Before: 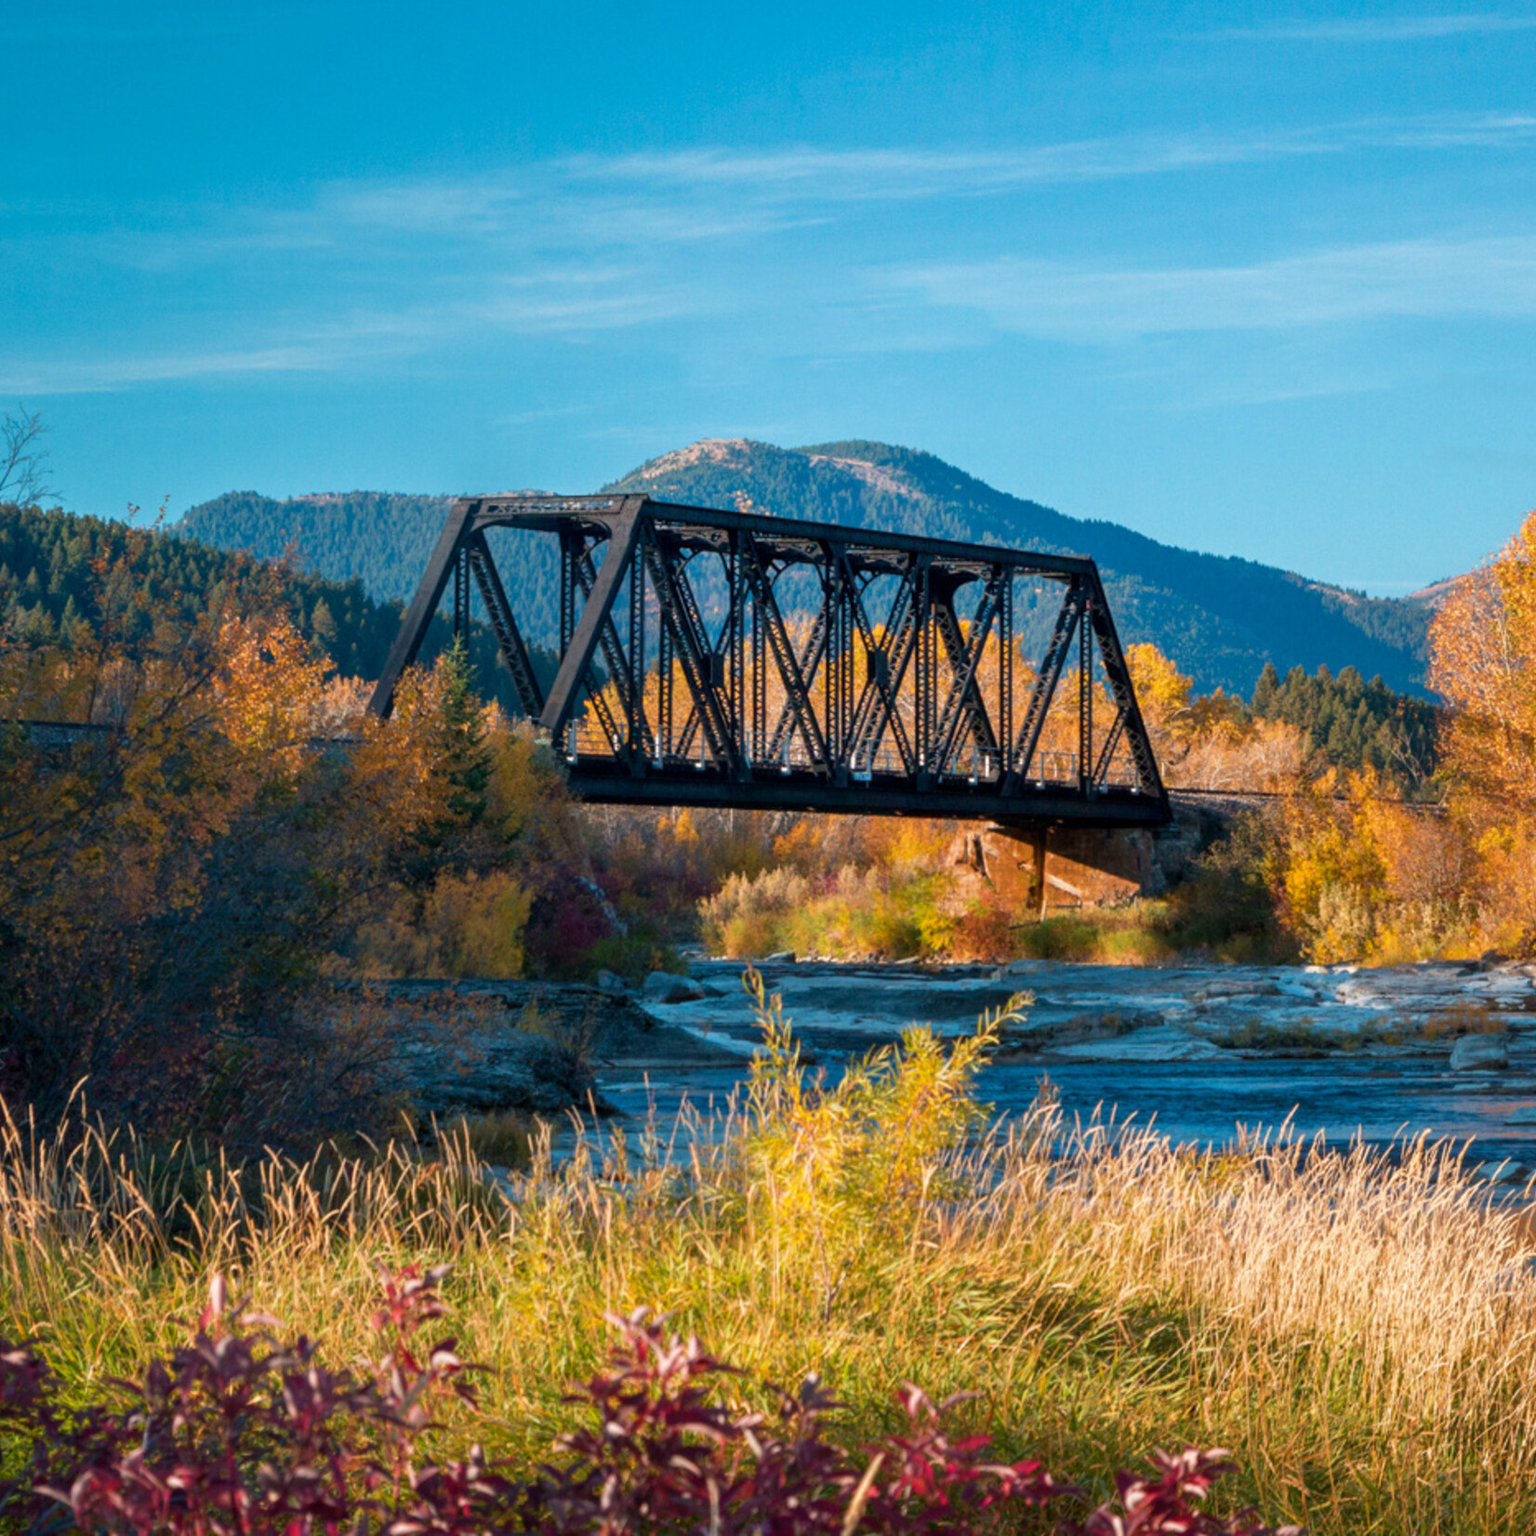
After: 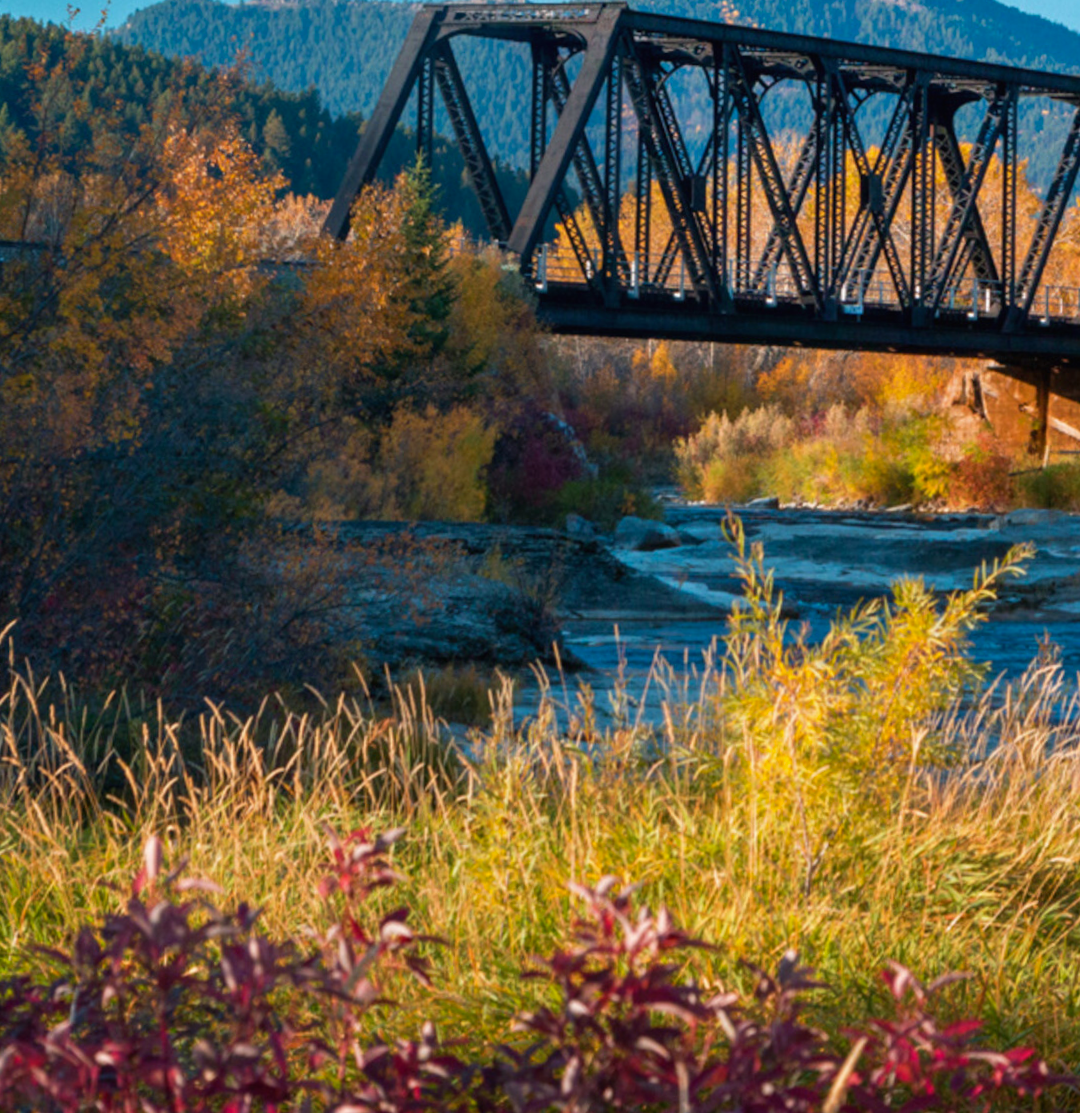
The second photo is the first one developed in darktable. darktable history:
contrast brightness saturation: contrast -0.024, brightness -0.012, saturation 0.03
crop and rotate: angle -0.772°, left 3.91%, top 31.712%, right 29.835%
